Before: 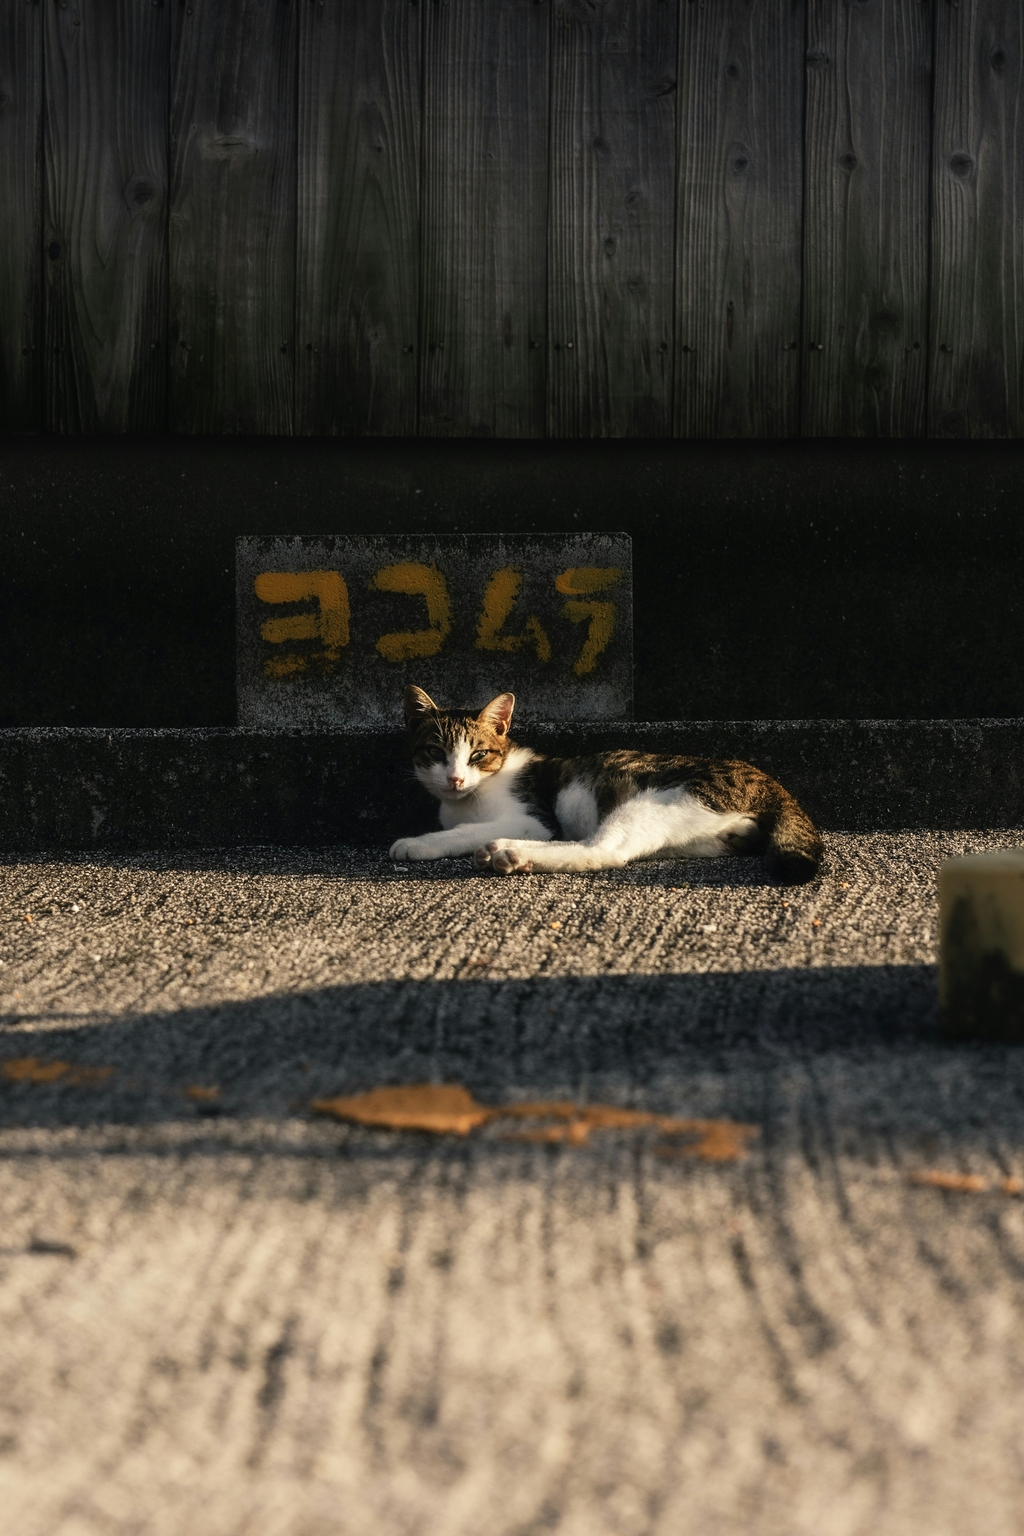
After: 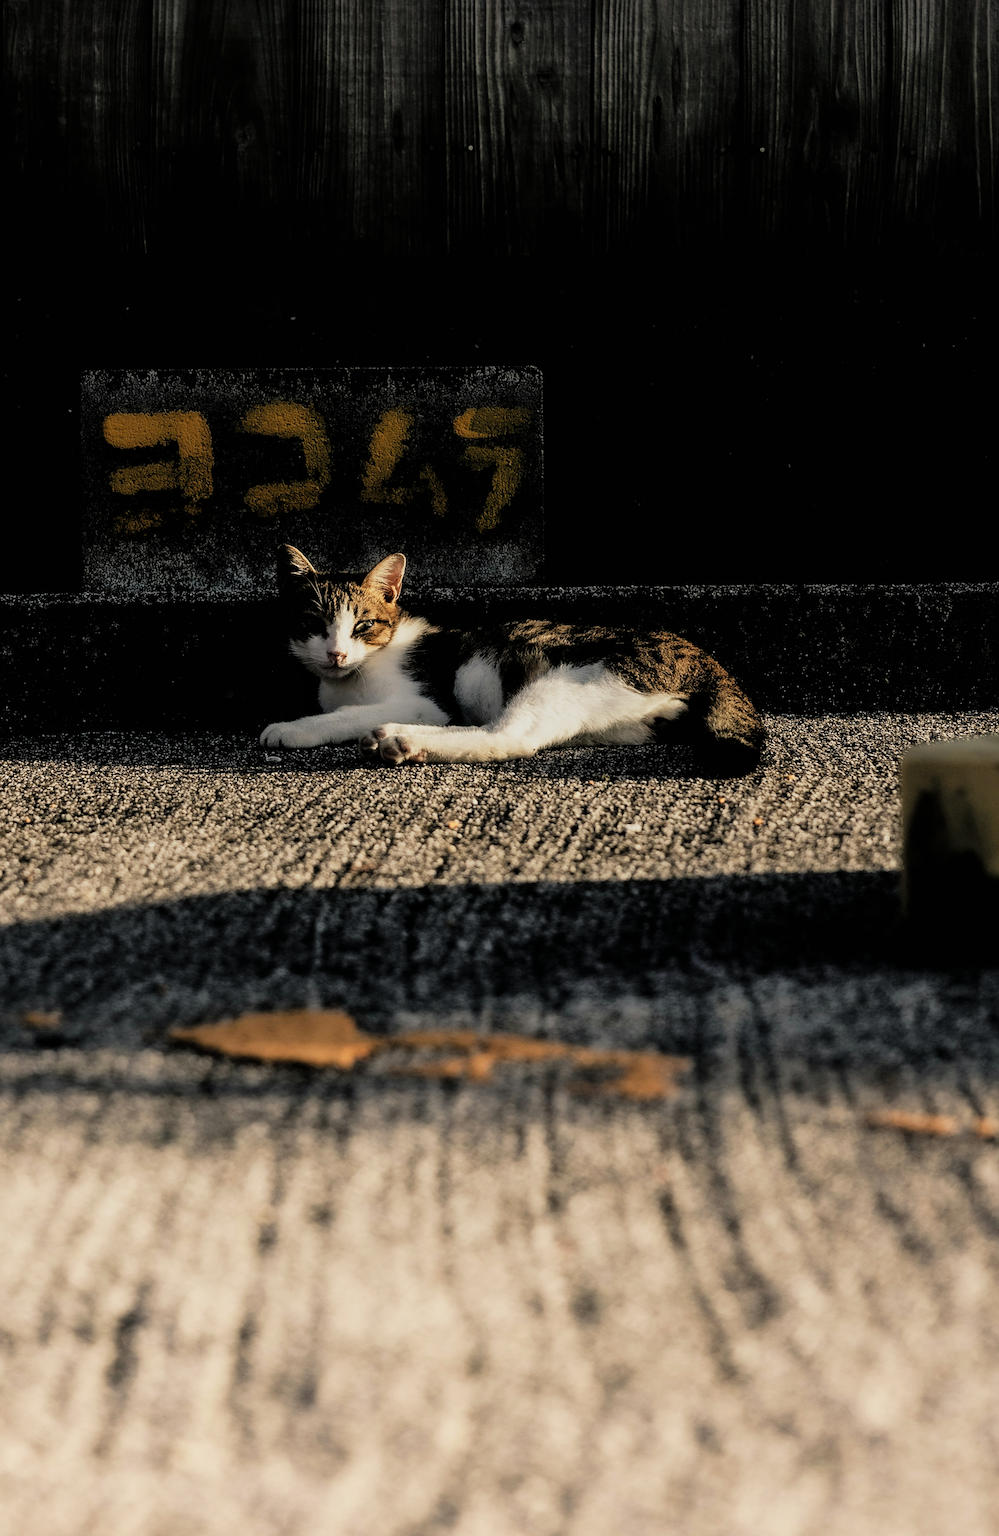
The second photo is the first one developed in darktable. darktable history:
crop: left 16.315%, top 14.246%
exposure: exposure 0.426 EV, compensate highlight preservation false
sharpen: on, module defaults
graduated density: rotation 5.63°, offset 76.9
local contrast: mode bilateral grid, contrast 20, coarseness 50, detail 102%, midtone range 0.2
shadows and highlights: shadows 43.06, highlights 6.94
filmic rgb: black relative exposure -5 EV, white relative exposure 3.5 EV, hardness 3.19, contrast 1.2, highlights saturation mix -50%
